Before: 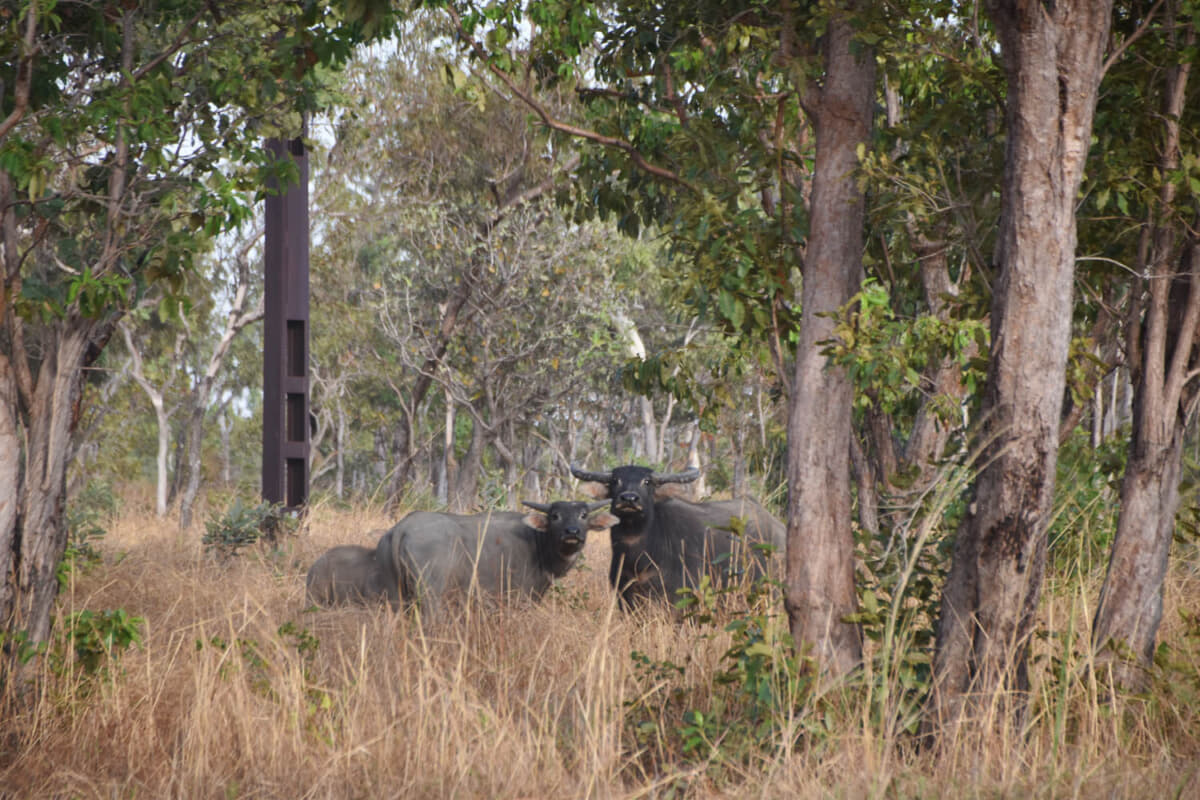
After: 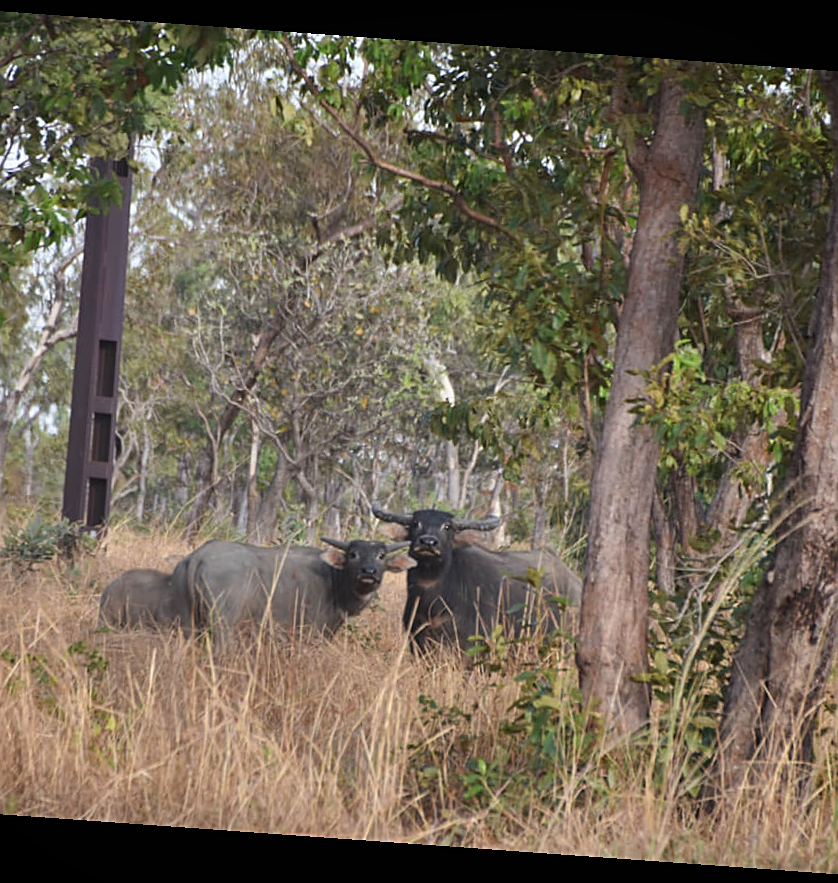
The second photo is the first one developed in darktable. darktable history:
crop and rotate: left 17.732%, right 15.423%
sharpen: on, module defaults
rotate and perspective: rotation 4.1°, automatic cropping off
local contrast: mode bilateral grid, contrast 100, coarseness 100, detail 94%, midtone range 0.2
